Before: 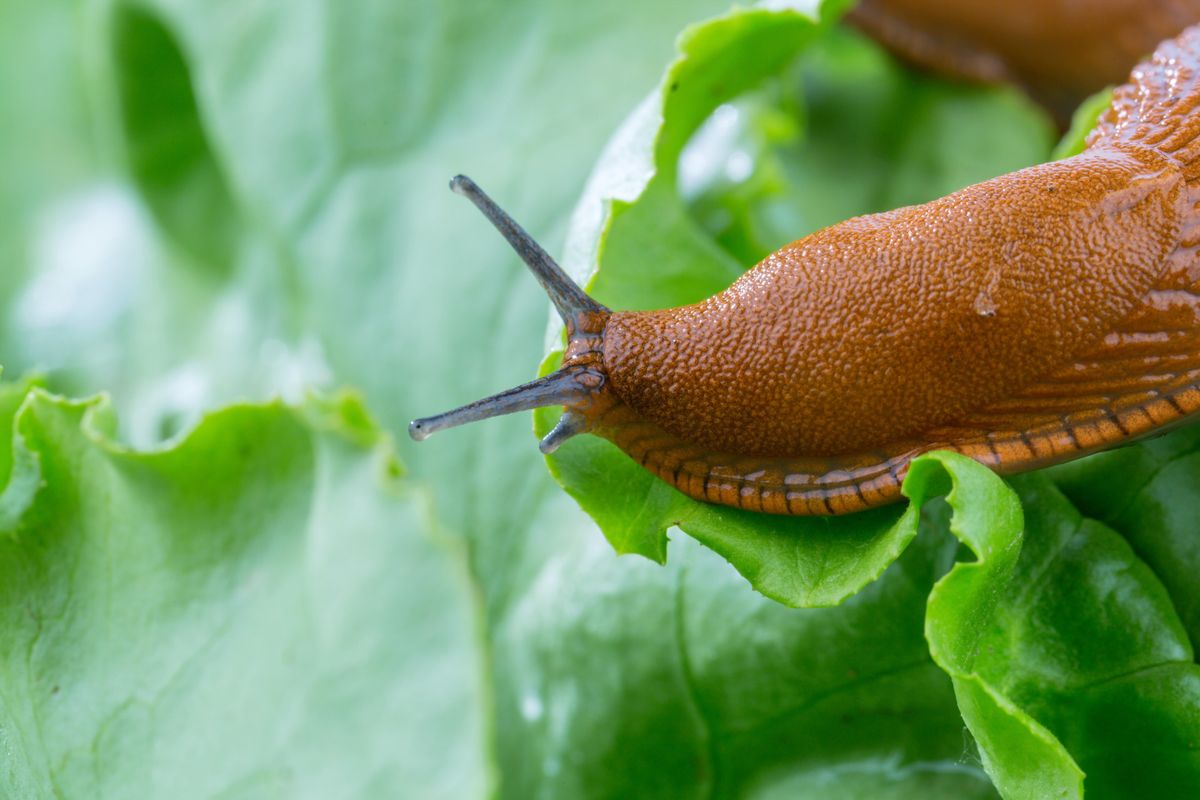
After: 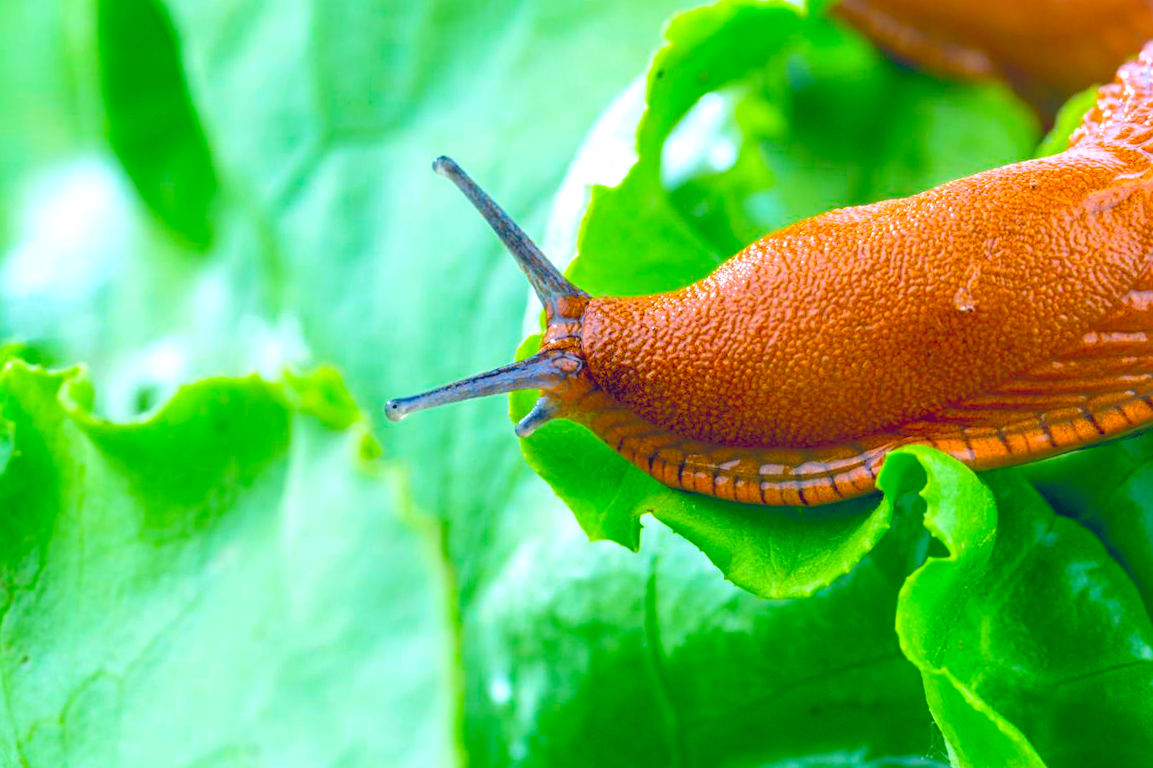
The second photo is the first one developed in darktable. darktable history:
crop and rotate: angle -1.56°
haze removal: compatibility mode true, adaptive false
sharpen: amount 0.205
color balance rgb: shadows lift › chroma 0.986%, shadows lift › hue 111.63°, global offset › chroma 0.242%, global offset › hue 256.47°, white fulcrum 1.02 EV, perceptual saturation grading › global saturation 30.123%
contrast brightness saturation: contrast -0.188, saturation 0.188
exposure: black level correction 0.008, exposure 0.986 EV, compensate exposure bias true, compensate highlight preservation false
